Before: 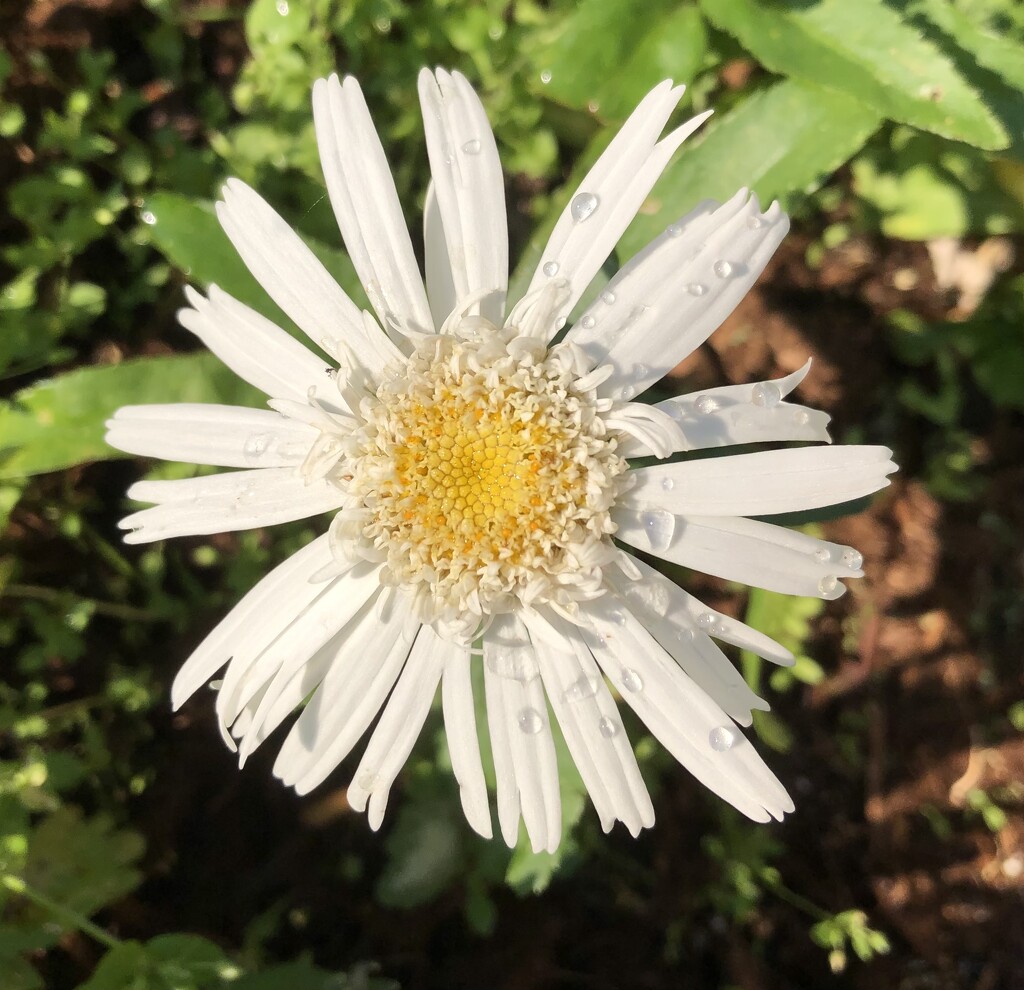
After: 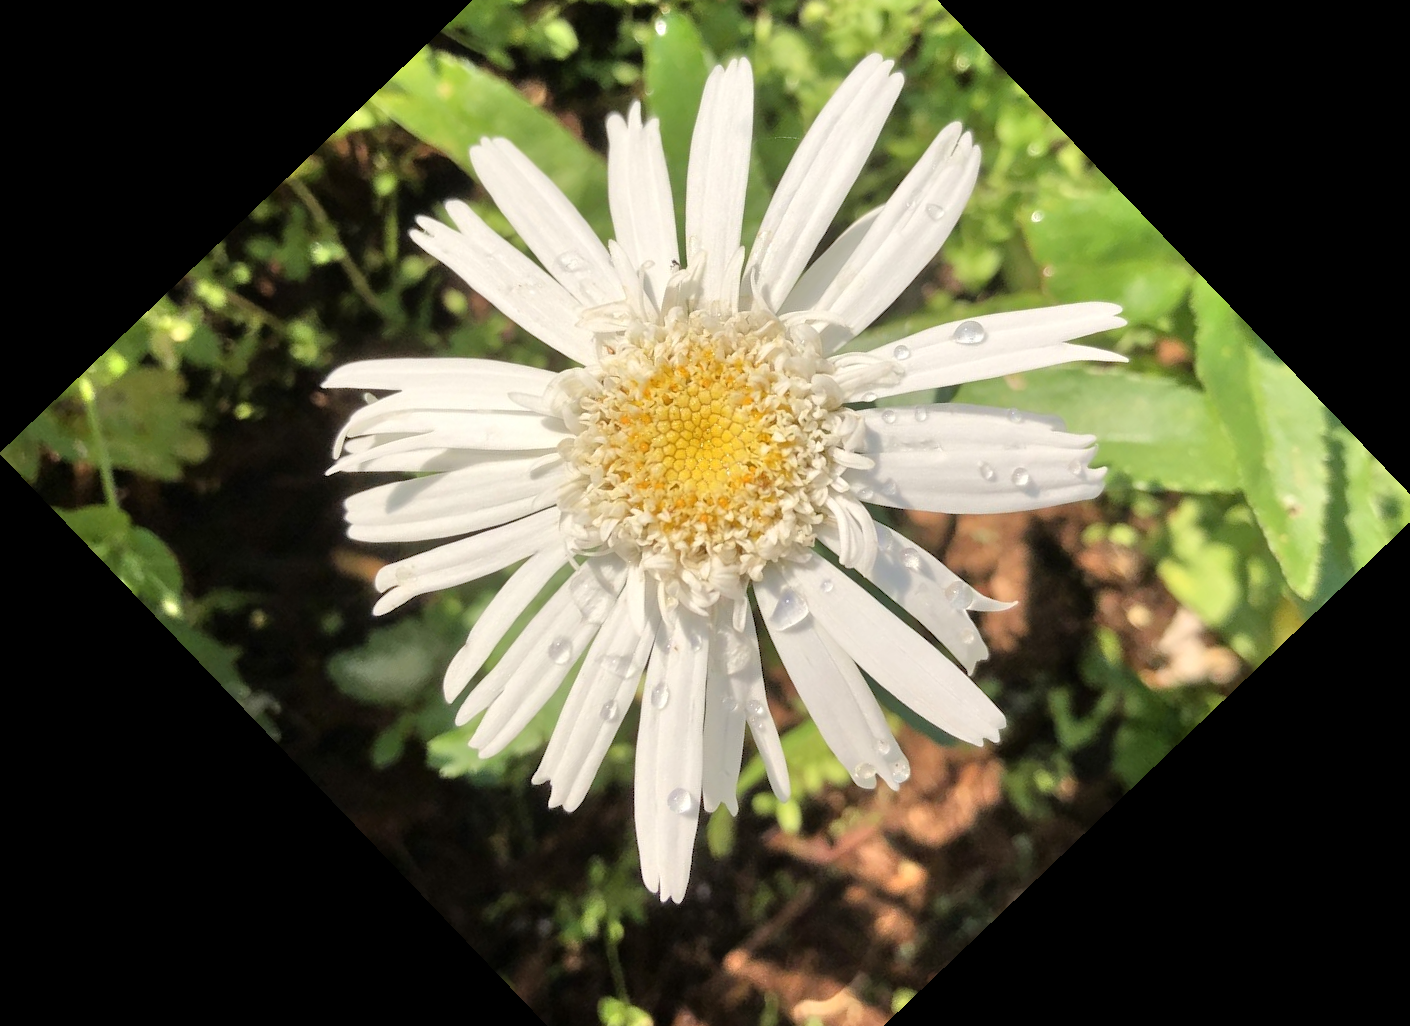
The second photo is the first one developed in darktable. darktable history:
tone equalizer: -7 EV 0.15 EV, -6 EV 0.6 EV, -5 EV 1.15 EV, -4 EV 1.33 EV, -3 EV 1.15 EV, -2 EV 0.6 EV, -1 EV 0.15 EV, mask exposure compensation -0.5 EV
crop and rotate: angle -46.26°, top 16.234%, right 0.912%, bottom 11.704%
